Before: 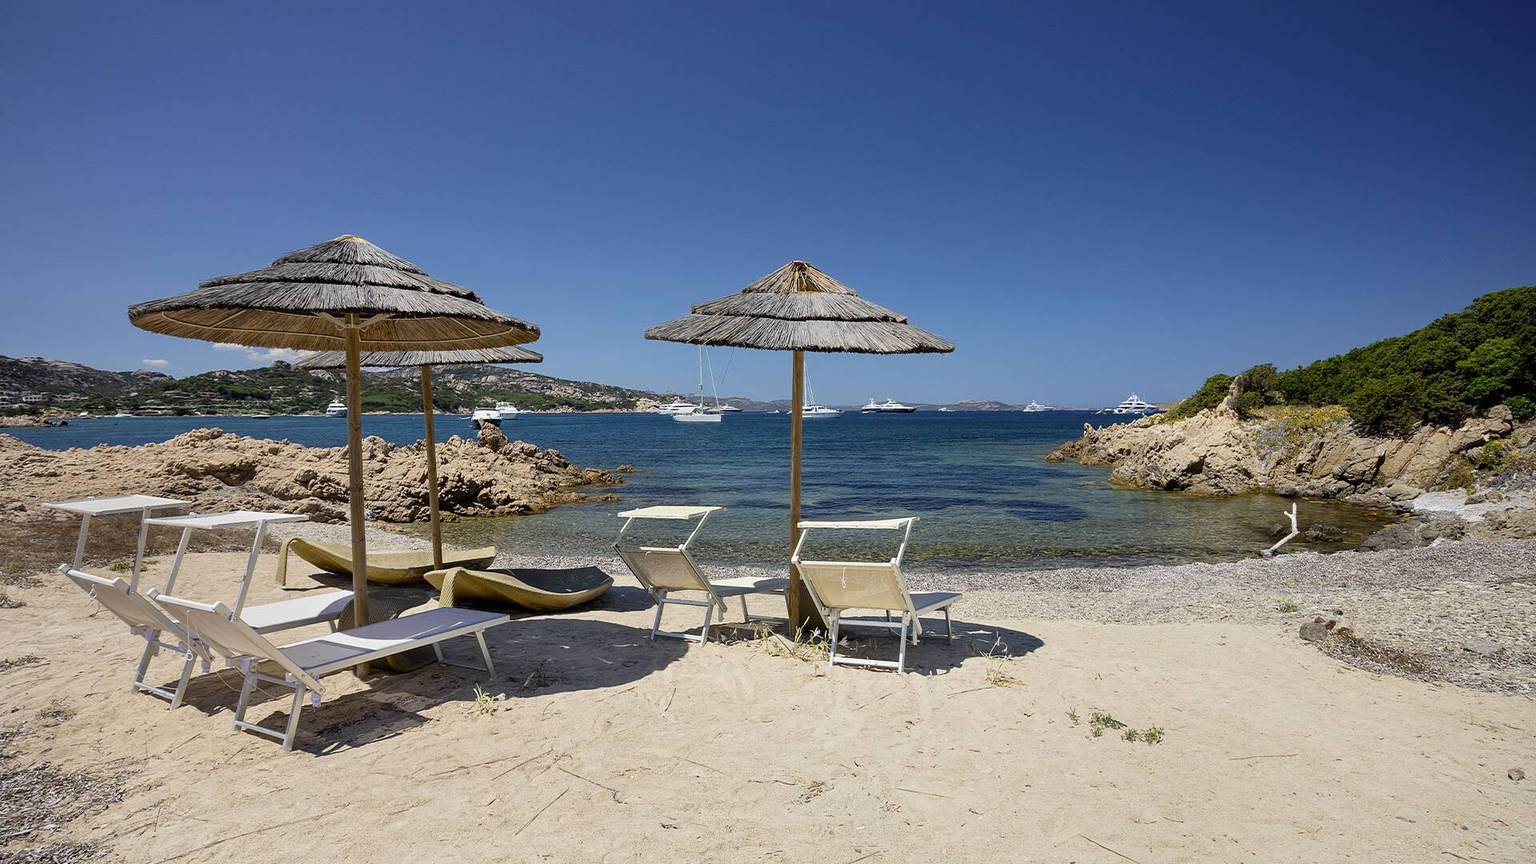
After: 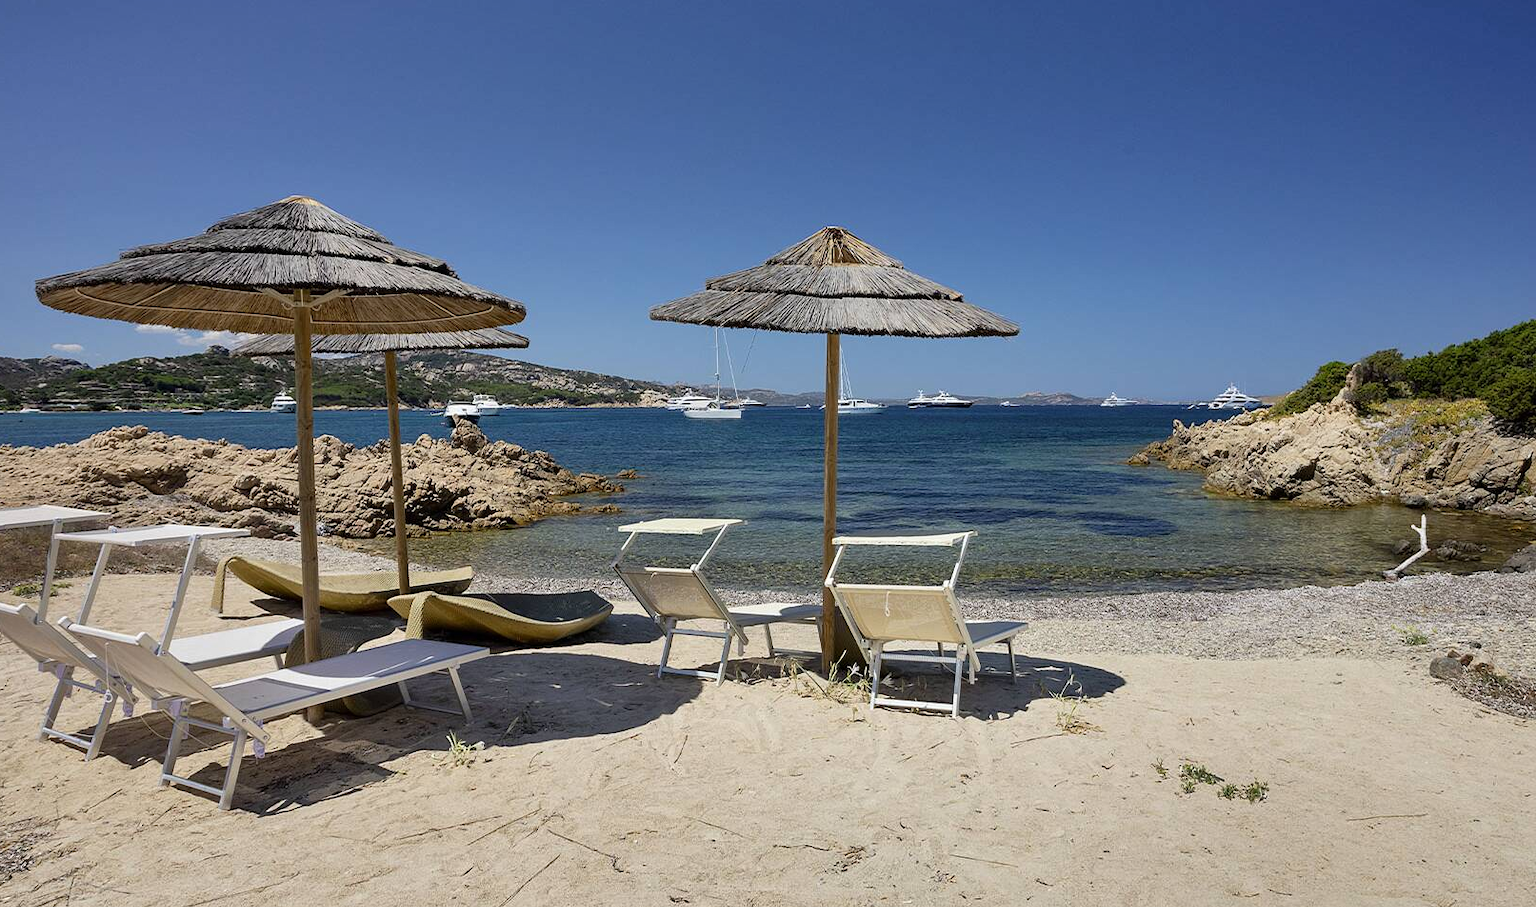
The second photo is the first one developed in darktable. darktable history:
shadows and highlights: radius 133.83, soften with gaussian
crop: left 6.446%, top 8.188%, right 9.538%, bottom 3.548%
